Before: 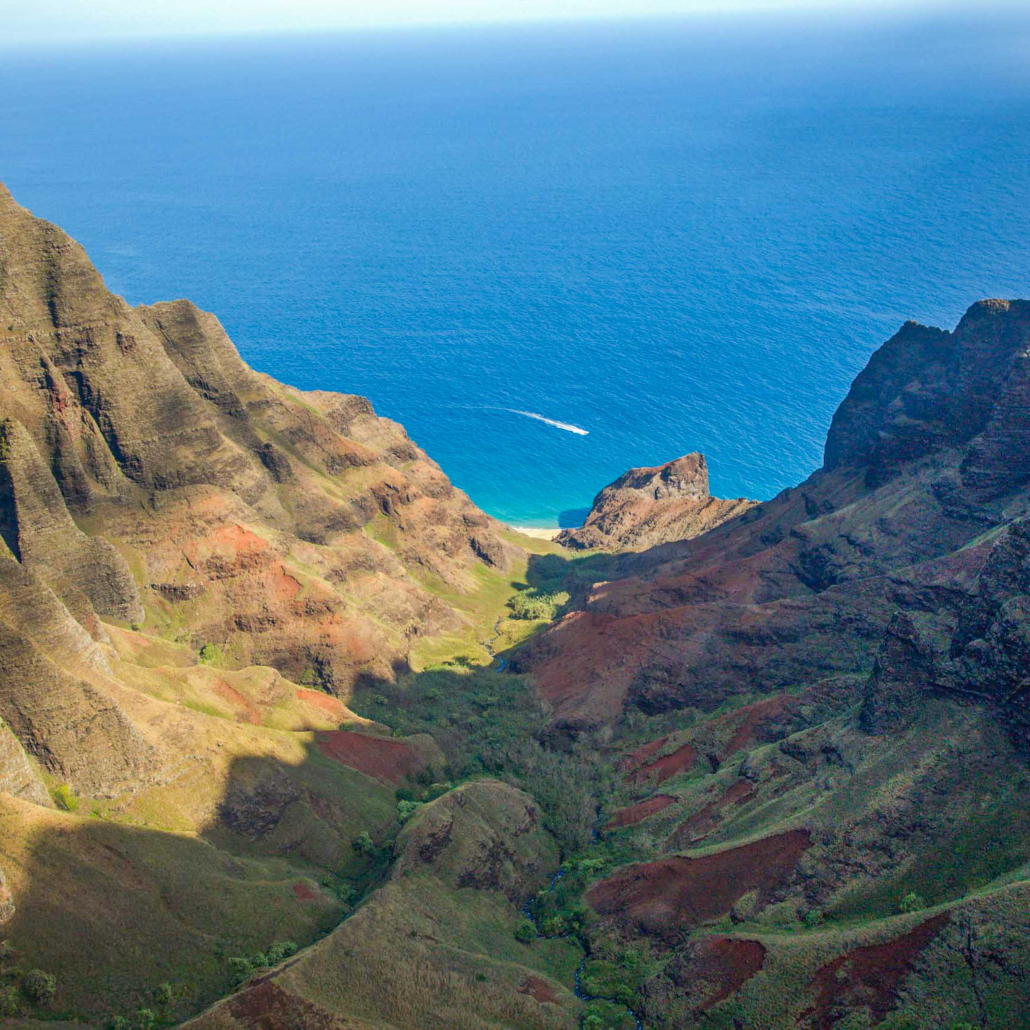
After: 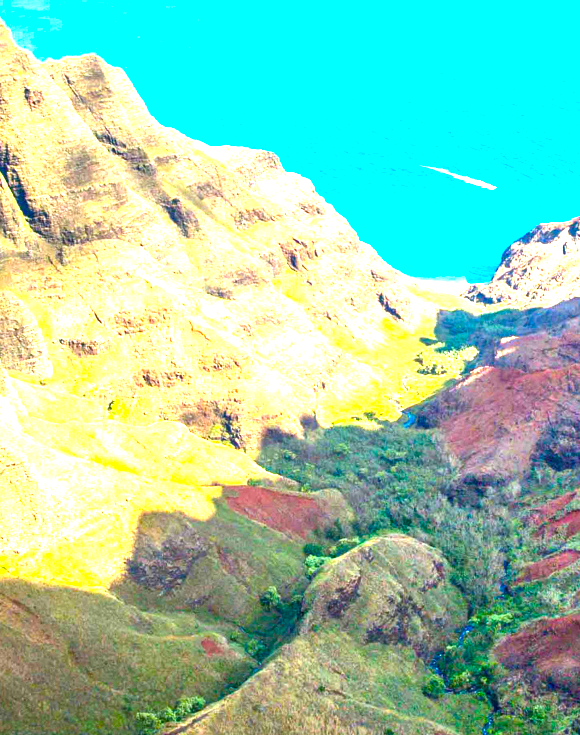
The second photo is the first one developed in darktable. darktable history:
exposure: black level correction 0.001, exposure 1.822 EV, compensate exposure bias true, compensate highlight preservation false
color balance rgb: linear chroma grading › global chroma 16.62%, perceptual saturation grading › highlights -8.63%, perceptual saturation grading › mid-tones 18.66%, perceptual saturation grading › shadows 28.49%, perceptual brilliance grading › highlights 14.22%, perceptual brilliance grading › shadows -18.96%, global vibrance 27.71%
crop: left 8.966%, top 23.852%, right 34.699%, bottom 4.703%
